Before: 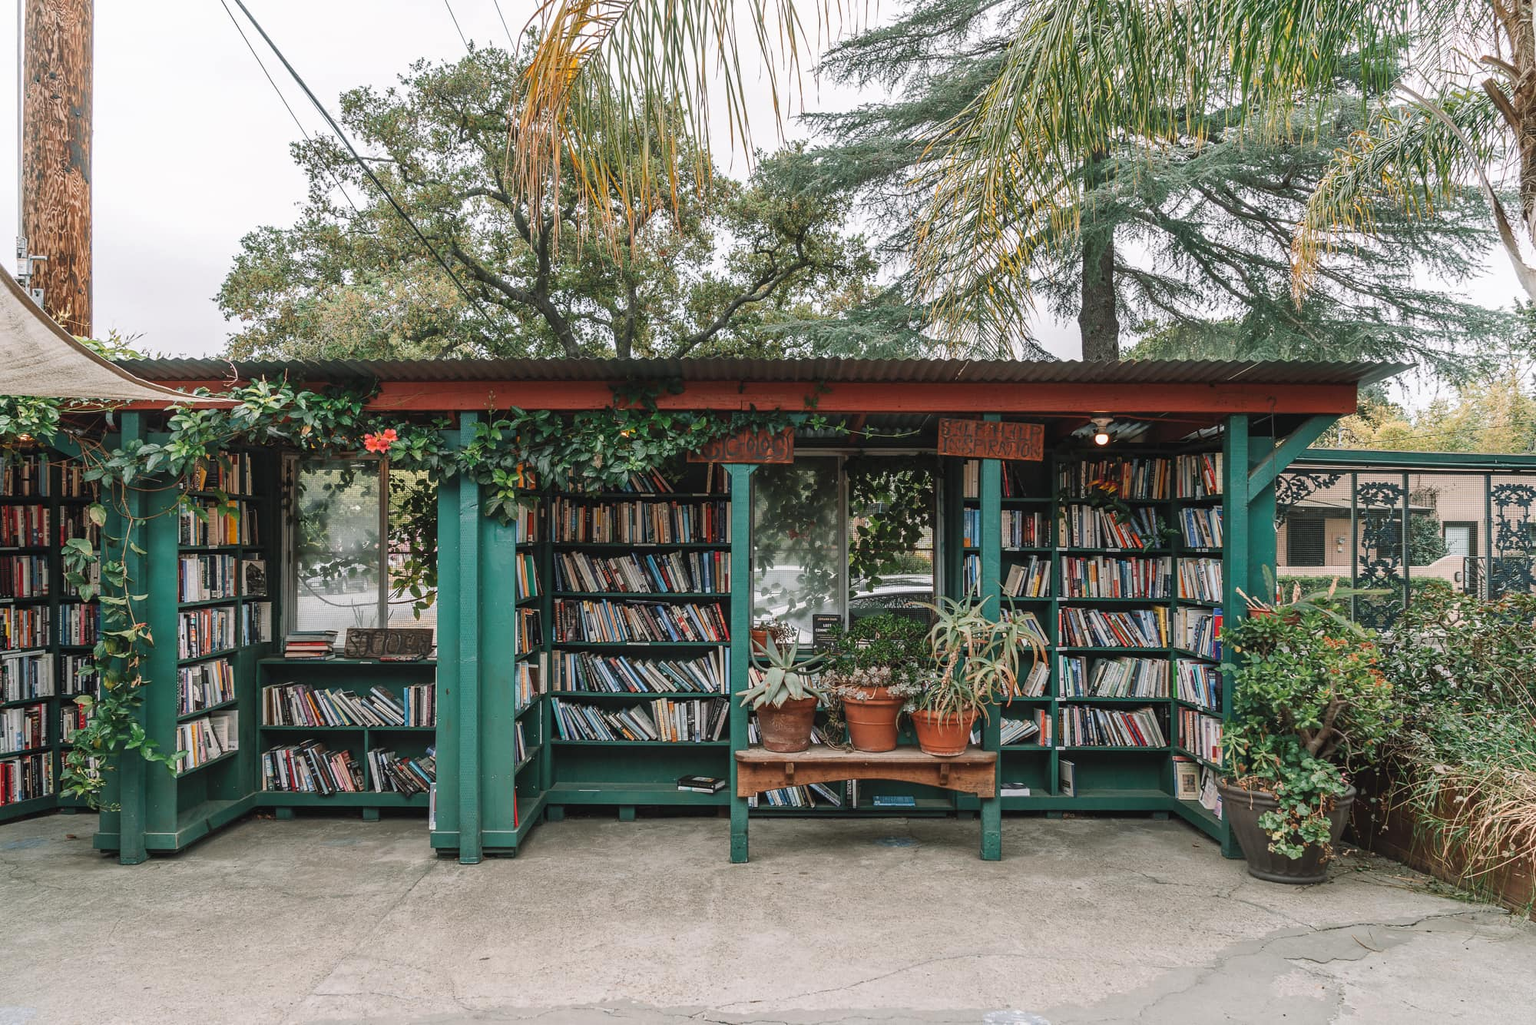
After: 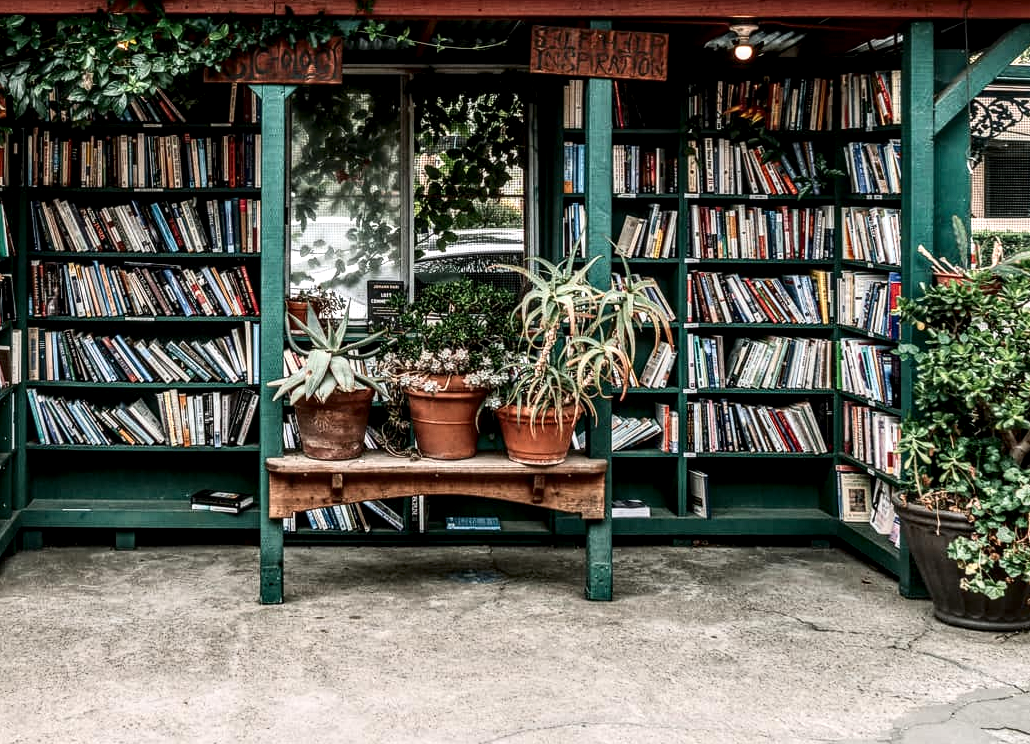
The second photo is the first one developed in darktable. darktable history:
local contrast: highlights 77%, shadows 56%, detail 175%, midtone range 0.428
crop: left 34.568%, top 38.962%, right 13.895%, bottom 5.21%
tone curve: curves: ch0 [(0, 0) (0.003, 0.002) (0.011, 0.006) (0.025, 0.014) (0.044, 0.02) (0.069, 0.027) (0.1, 0.036) (0.136, 0.05) (0.177, 0.081) (0.224, 0.118) (0.277, 0.183) (0.335, 0.262) (0.399, 0.351) (0.468, 0.456) (0.543, 0.571) (0.623, 0.692) (0.709, 0.795) (0.801, 0.88) (0.898, 0.948) (1, 1)], color space Lab, independent channels, preserve colors none
